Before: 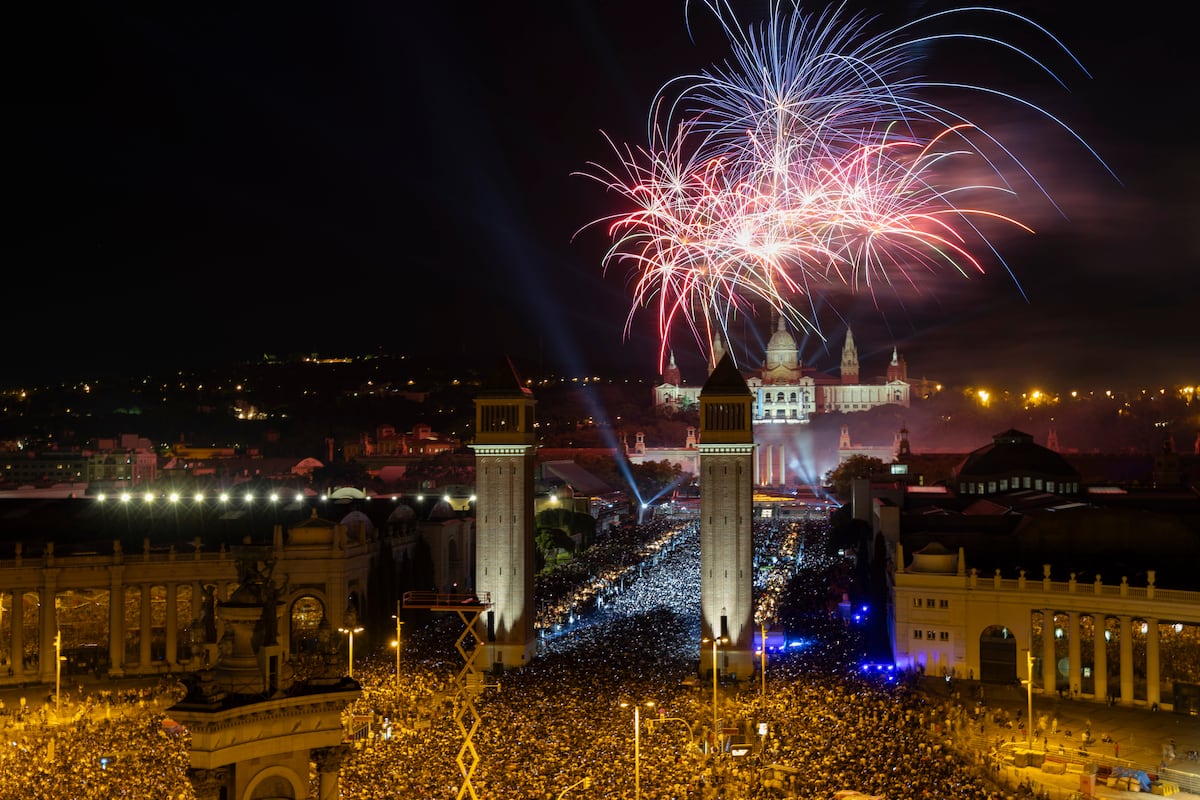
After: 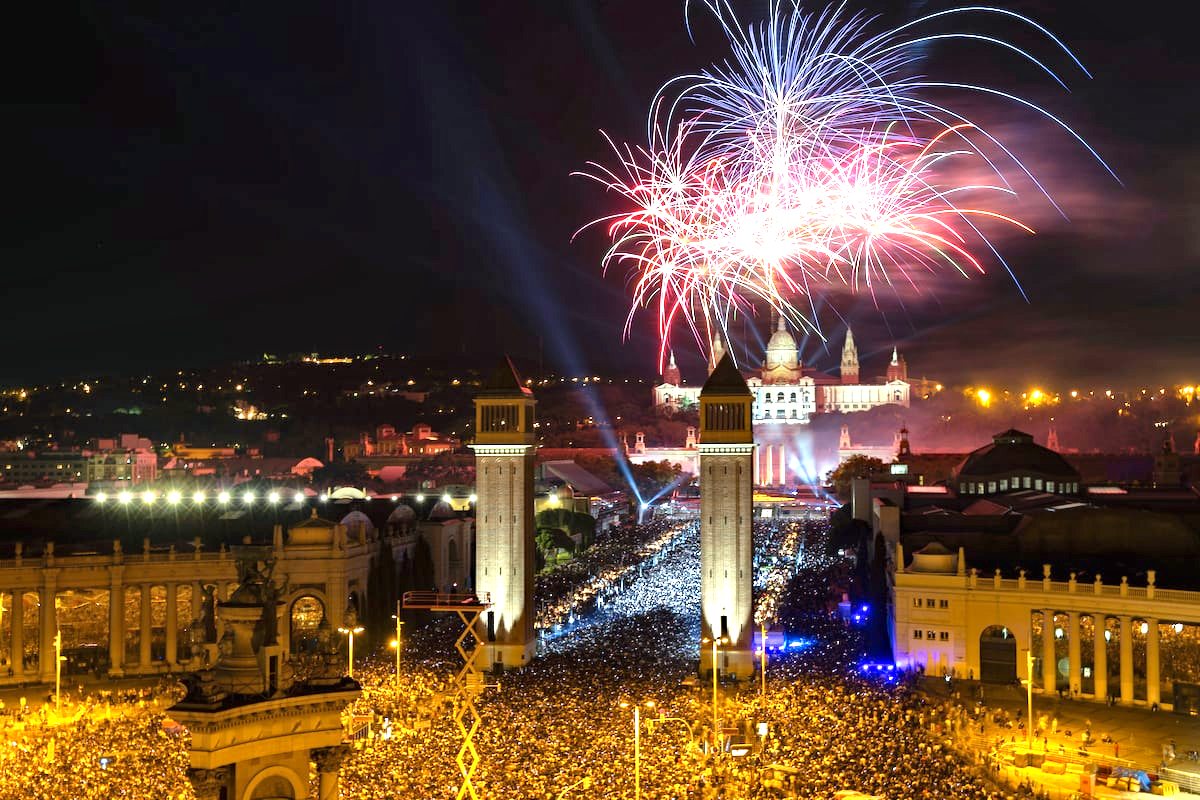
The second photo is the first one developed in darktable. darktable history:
shadows and highlights: radius 106.94, shadows 40.46, highlights -72.06, low approximation 0.01, soften with gaussian
haze removal: compatibility mode true, adaptive false
exposure: black level correction 0, exposure 1.5 EV, compensate highlight preservation false
